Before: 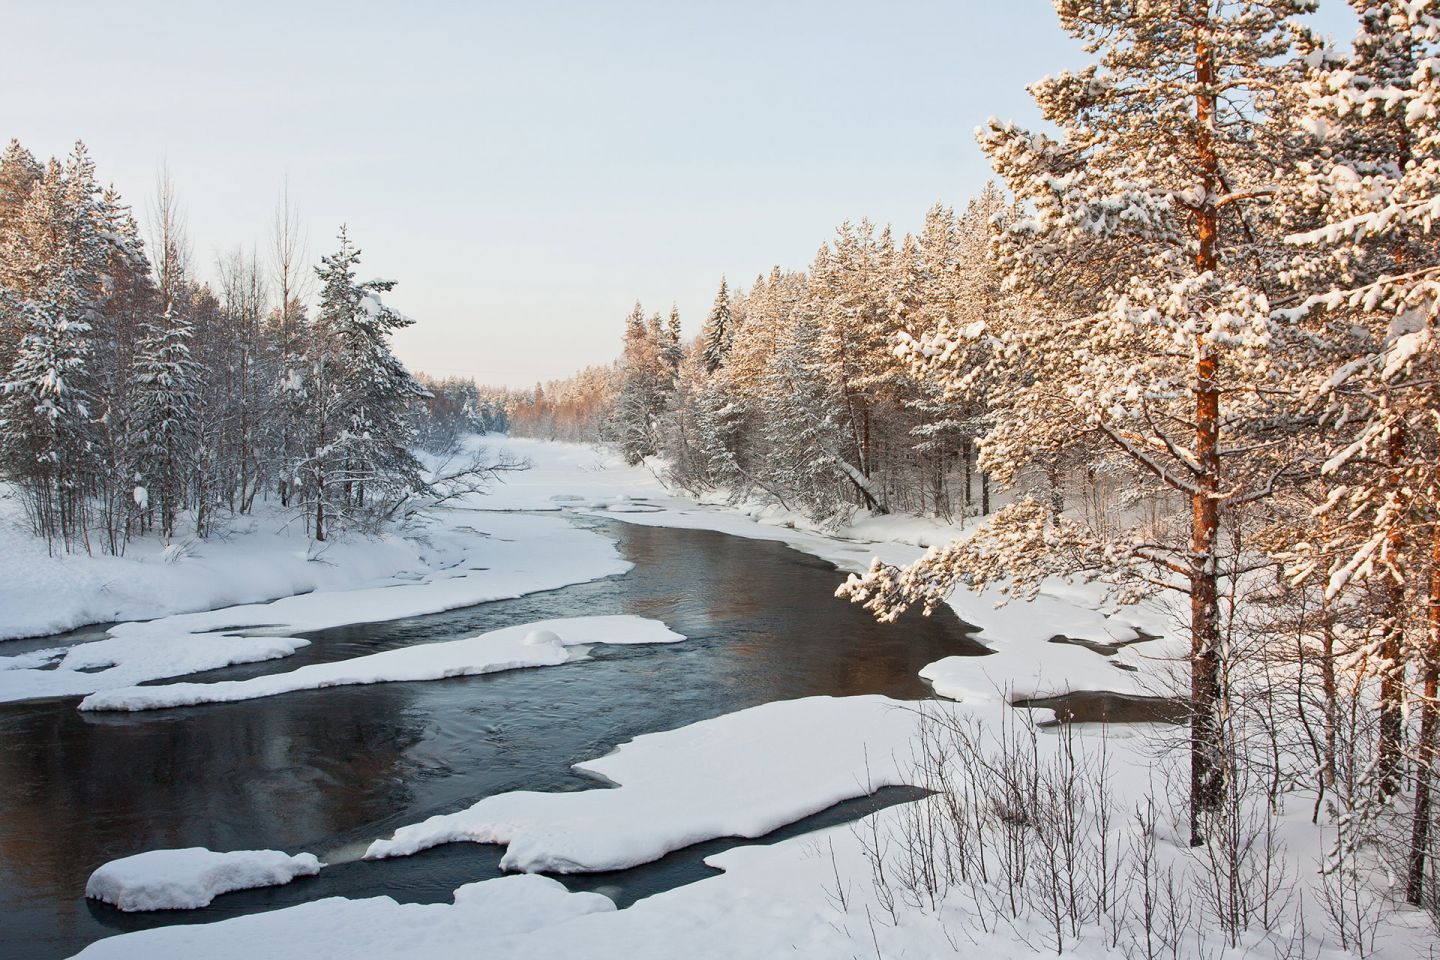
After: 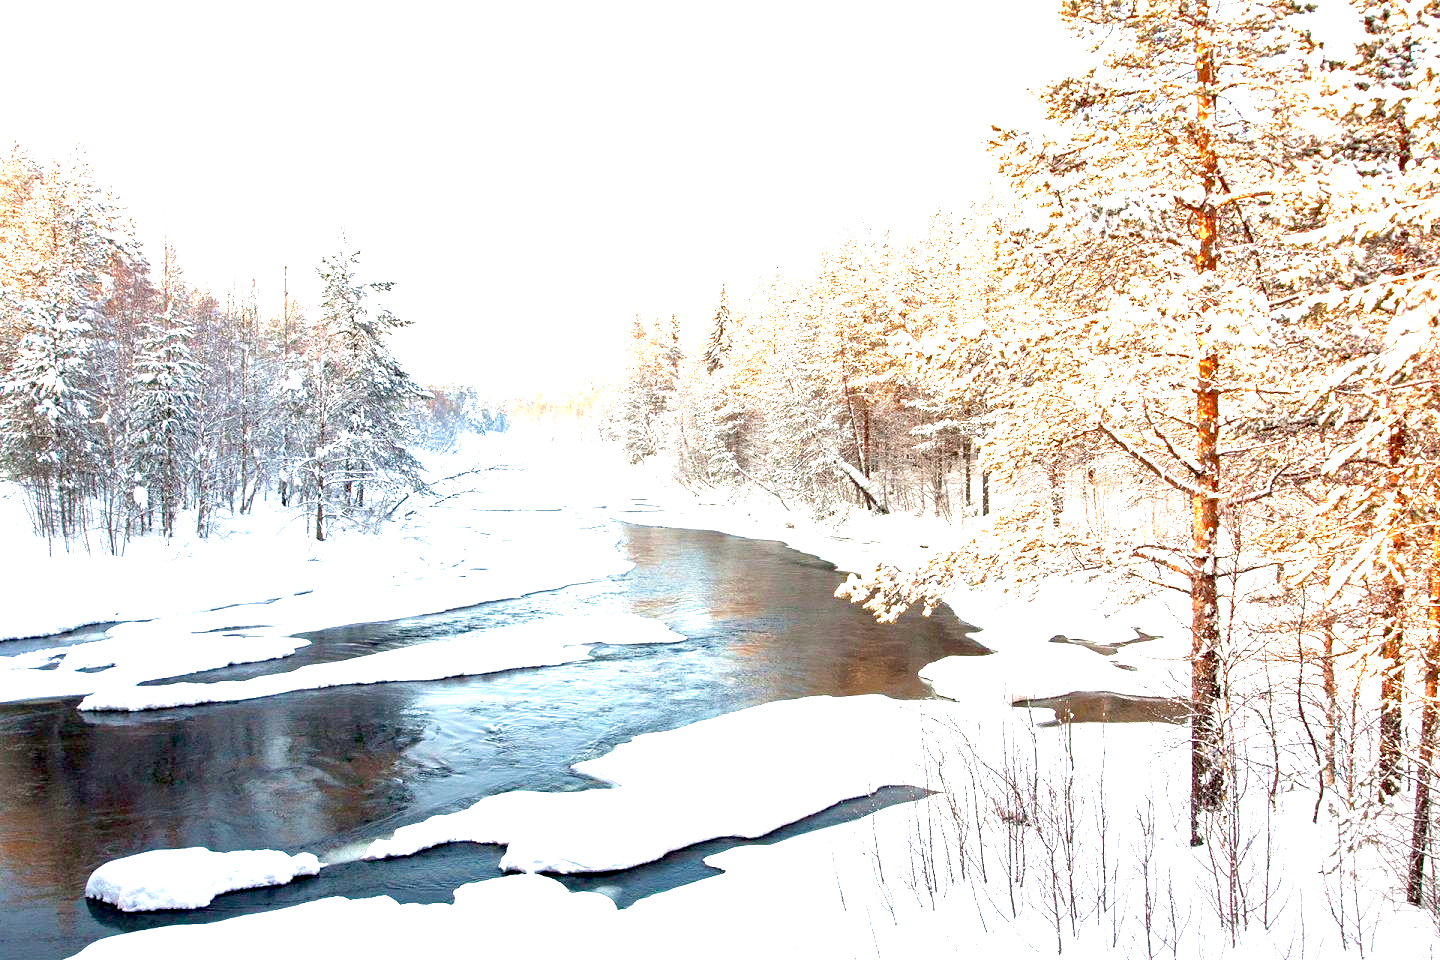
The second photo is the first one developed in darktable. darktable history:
exposure: black level correction 0.005, exposure 2.084 EV, compensate highlight preservation false
velvia: on, module defaults
